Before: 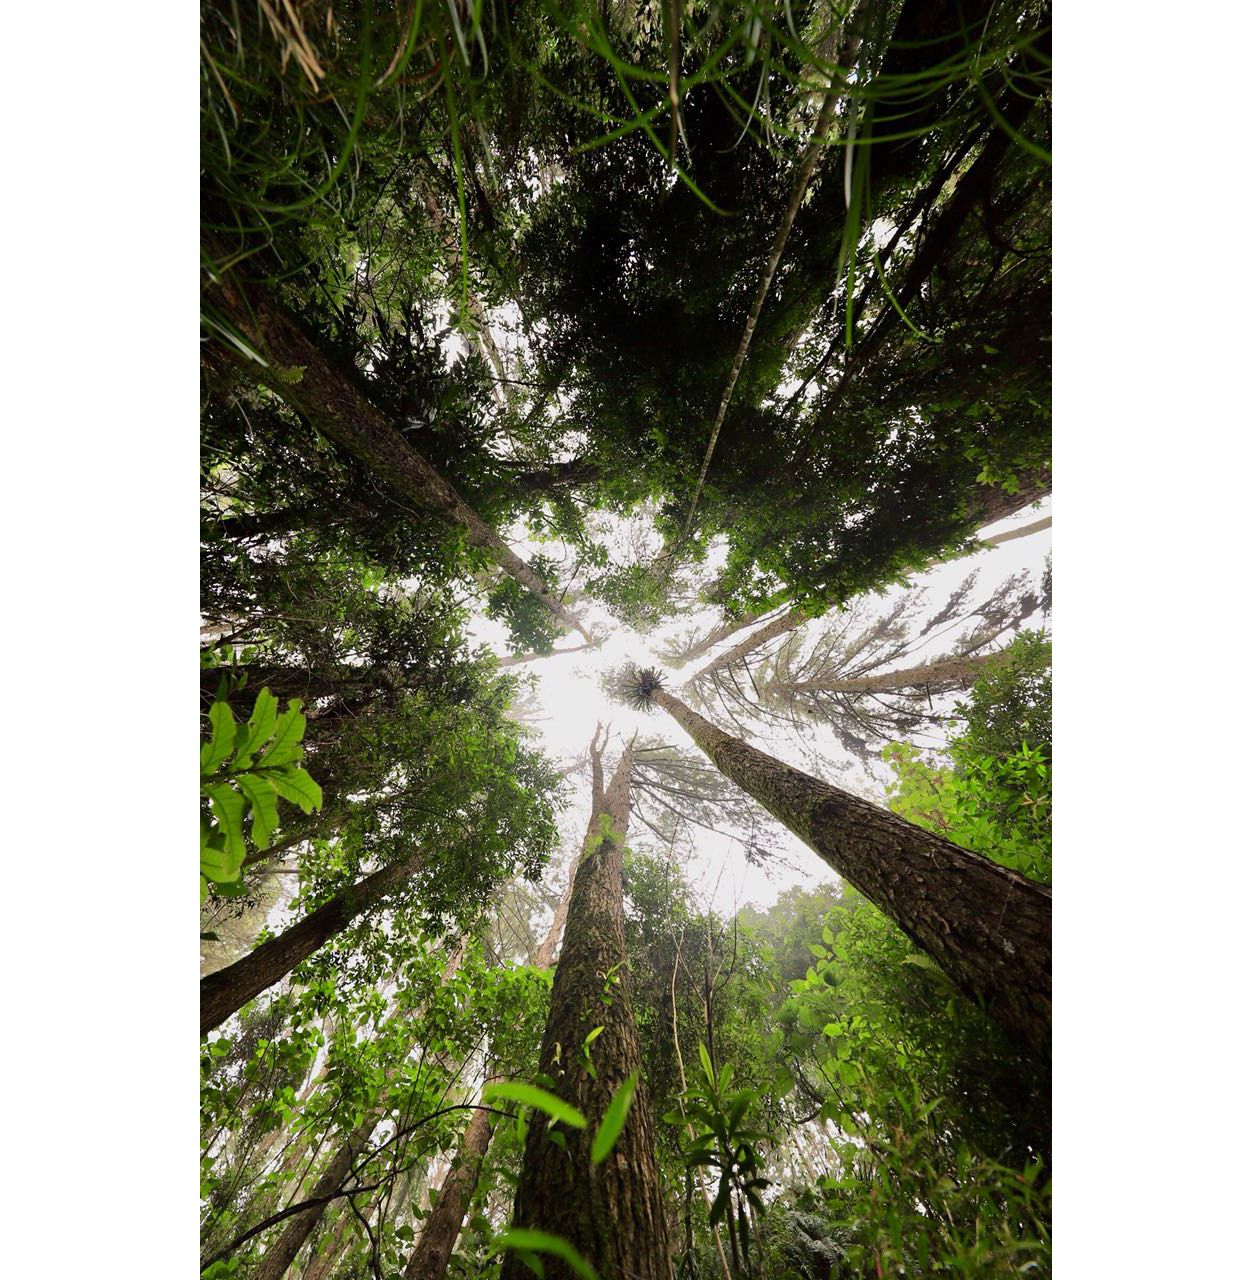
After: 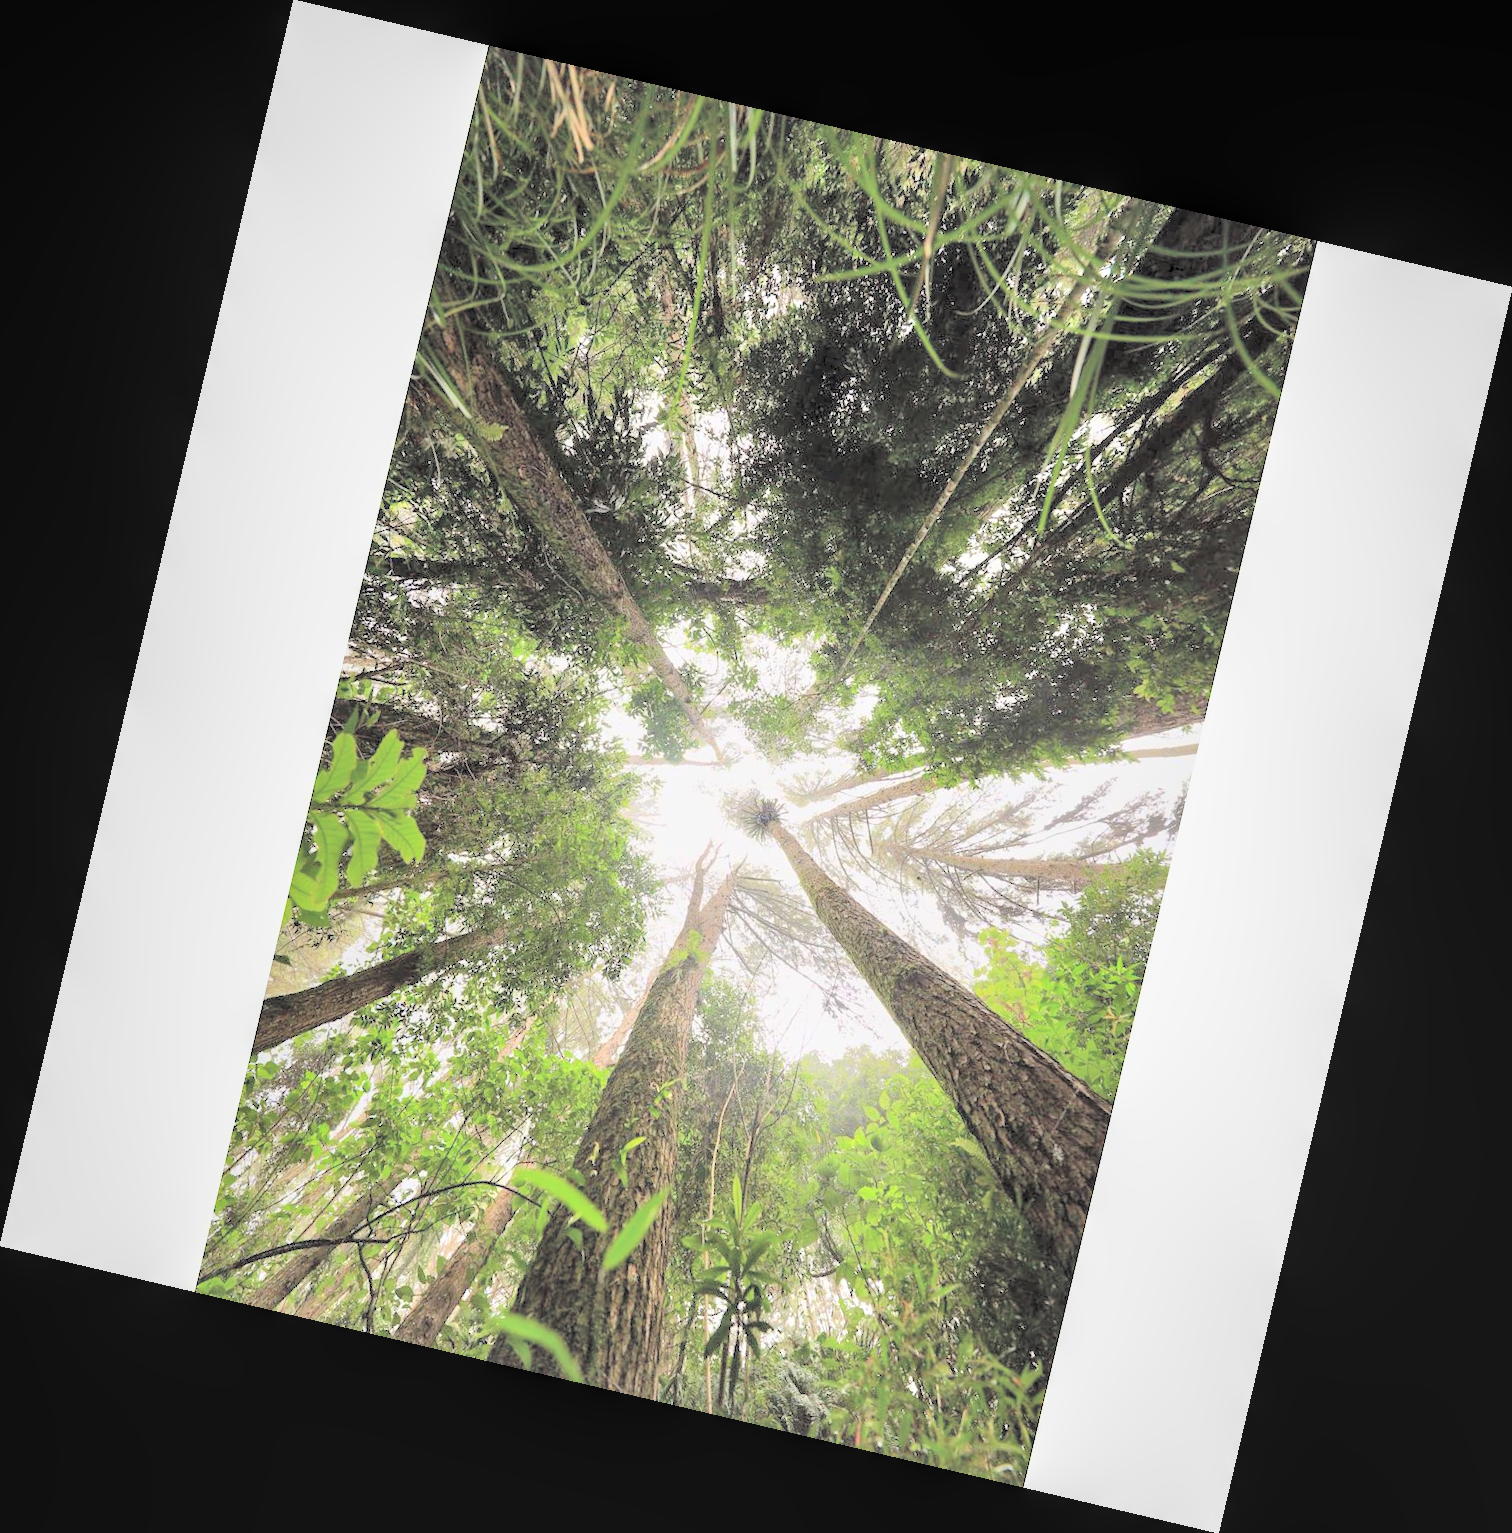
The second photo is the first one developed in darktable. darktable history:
rotate and perspective: rotation 13.27°, automatic cropping off
local contrast: on, module defaults
contrast brightness saturation: brightness 1
